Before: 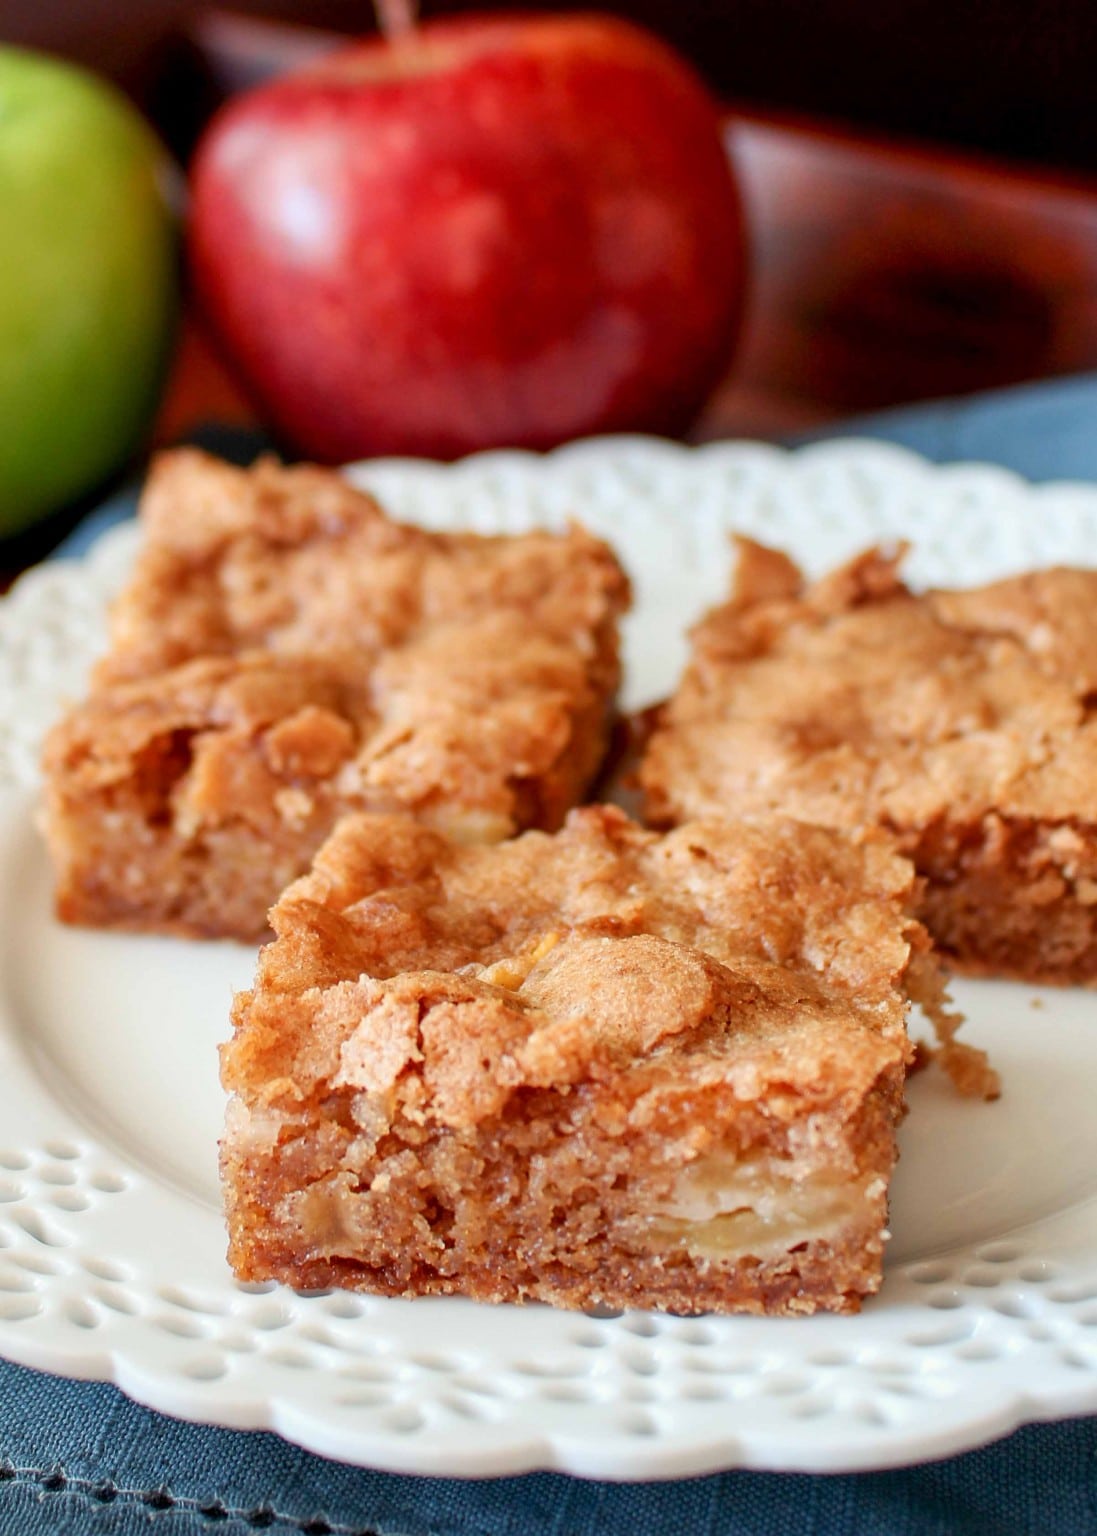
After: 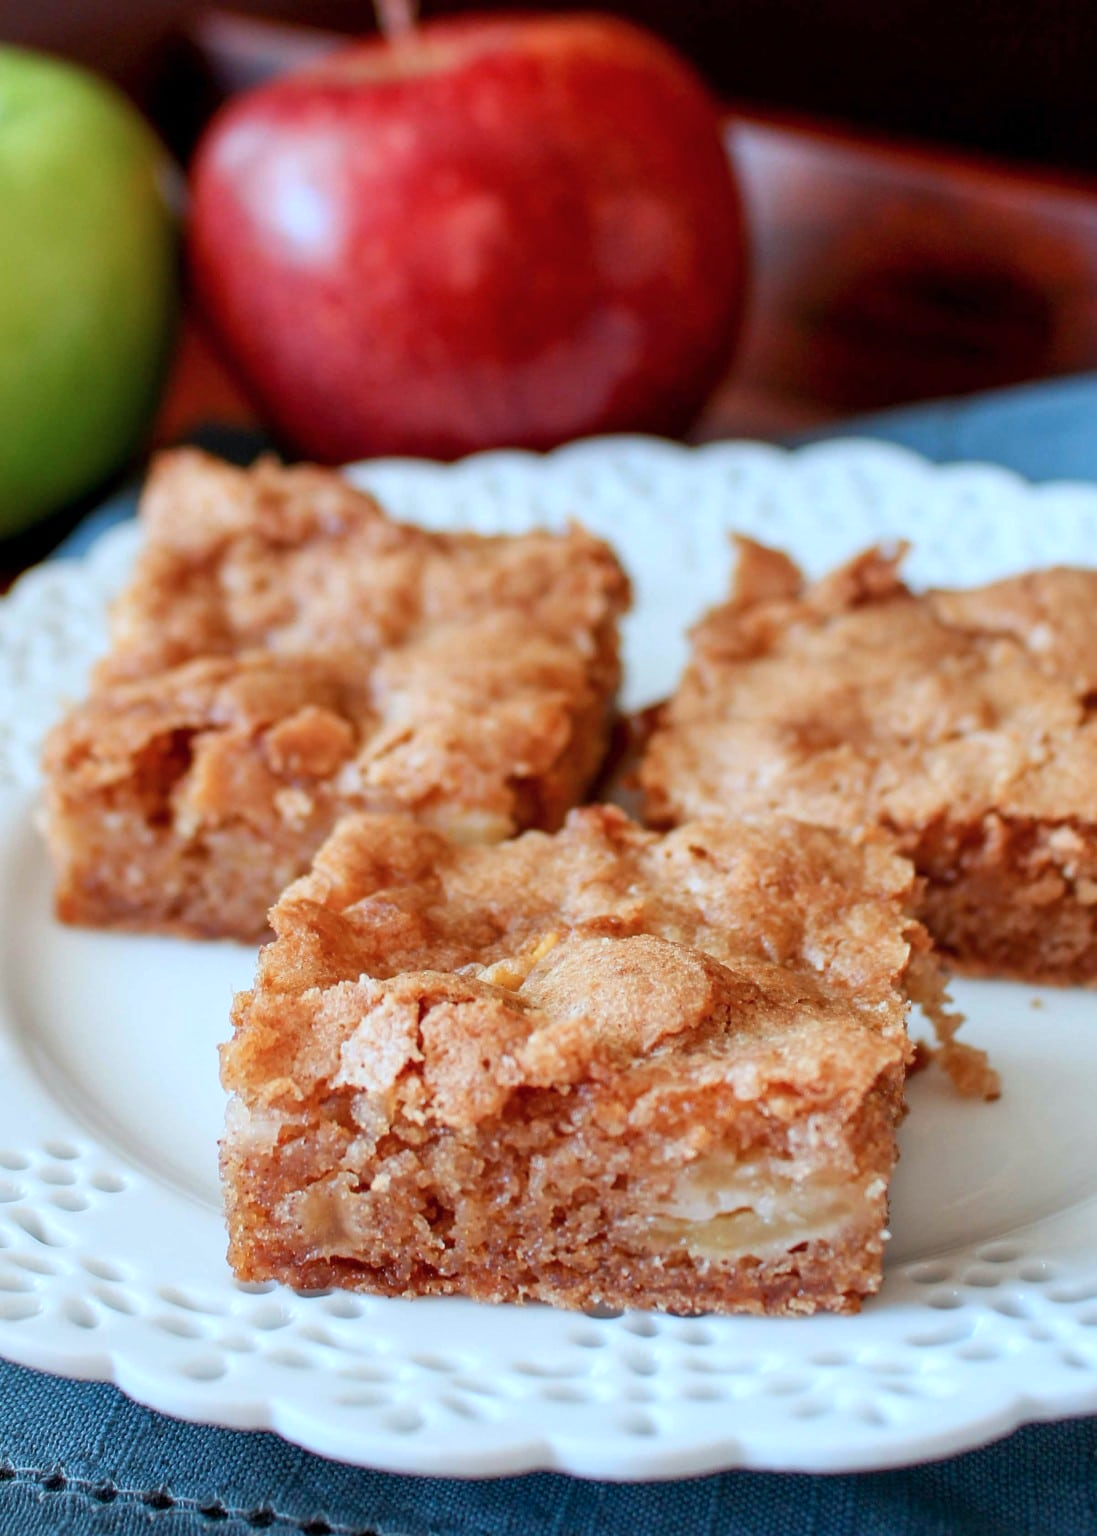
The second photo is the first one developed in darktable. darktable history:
white balance: red 0.974, blue 1.044
color correction: highlights a* -4.18, highlights b* -10.81
